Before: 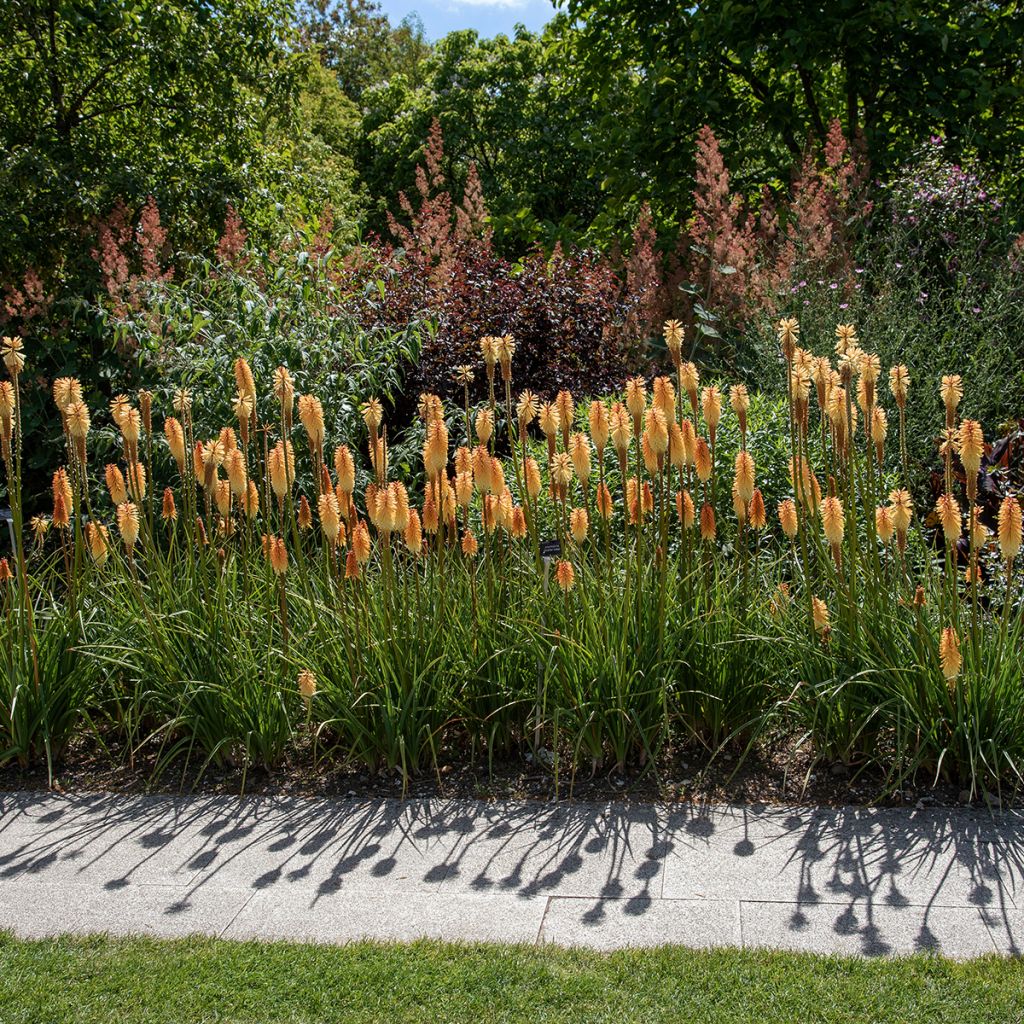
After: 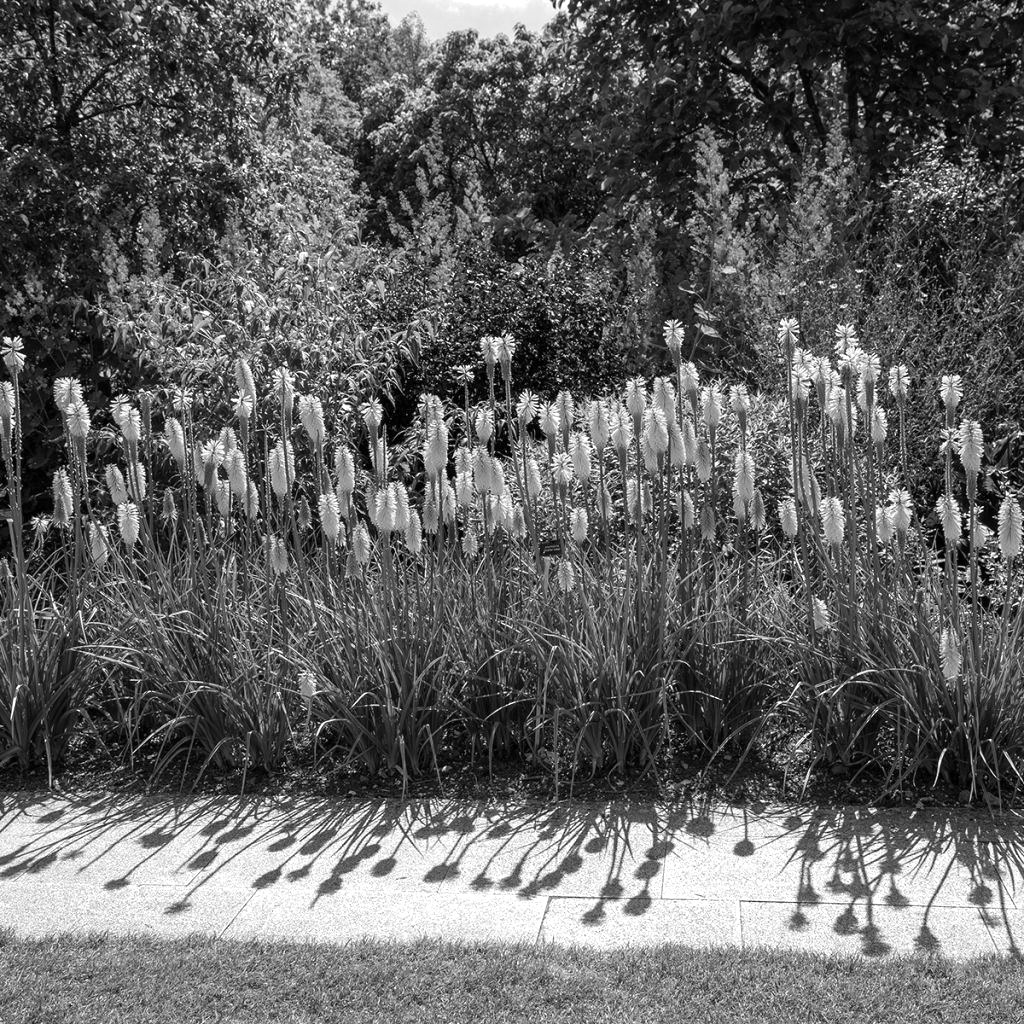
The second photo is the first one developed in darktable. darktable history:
monochrome: on, module defaults
exposure: exposure 0.426 EV, compensate highlight preservation false
